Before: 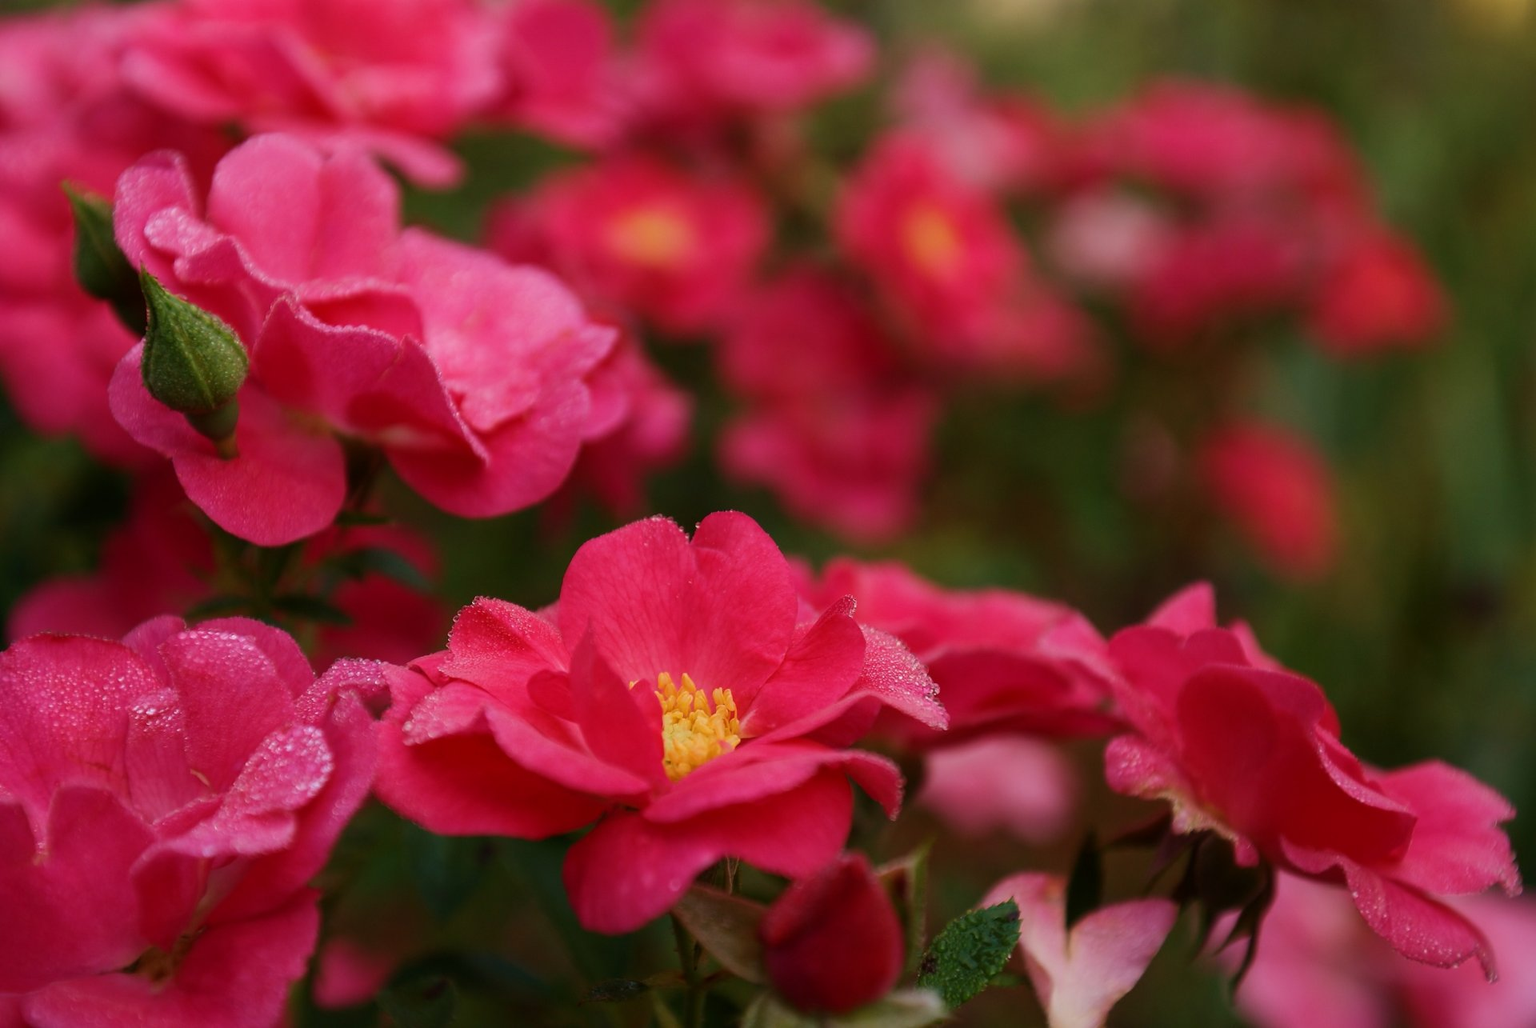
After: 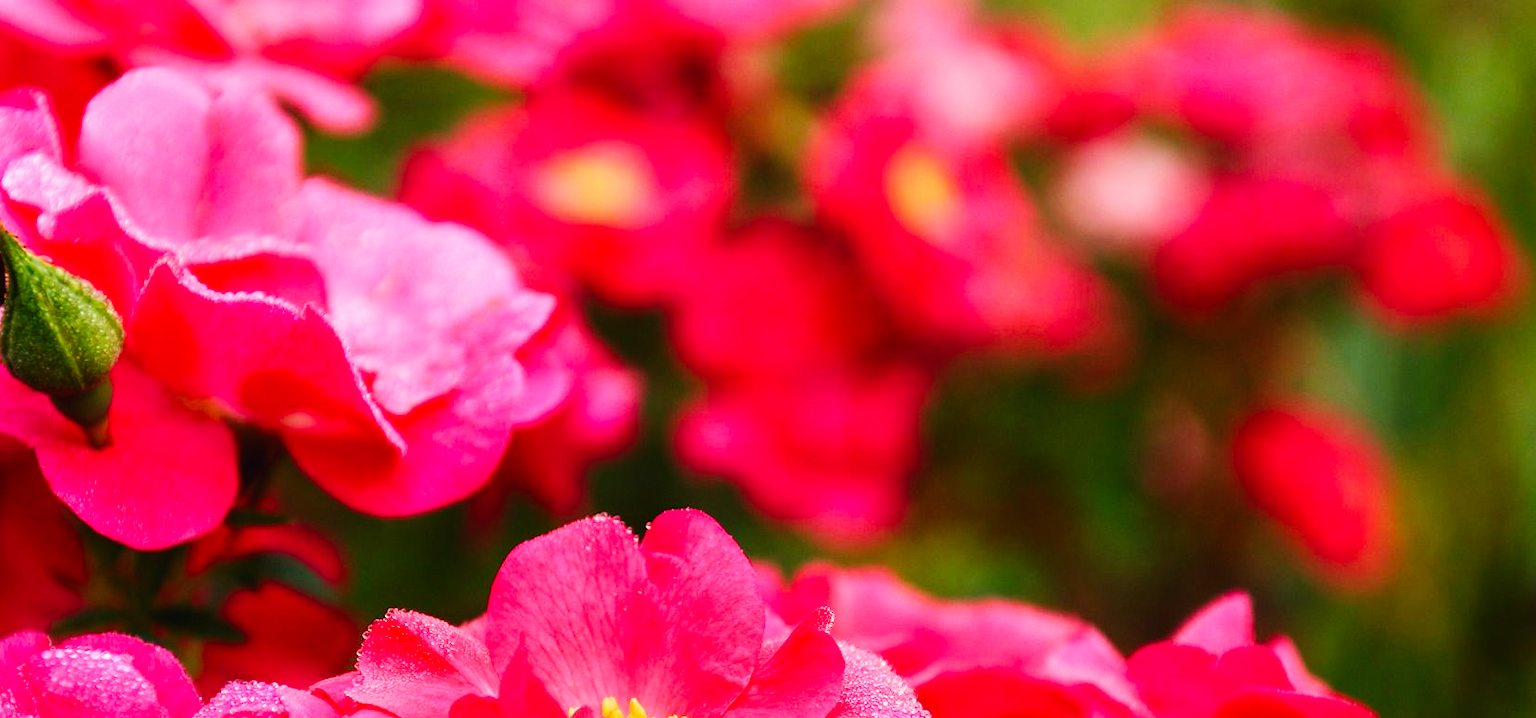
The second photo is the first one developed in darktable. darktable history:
crop and rotate: left 9.294%, top 7.324%, right 5.059%, bottom 32.76%
base curve: curves: ch0 [(0, 0.003) (0.001, 0.002) (0.006, 0.004) (0.02, 0.022) (0.048, 0.086) (0.094, 0.234) (0.162, 0.431) (0.258, 0.629) (0.385, 0.8) (0.548, 0.918) (0.751, 0.988) (1, 1)], preserve colors none
contrast brightness saturation: contrast 0.1, brightness 0.039, saturation 0.088
